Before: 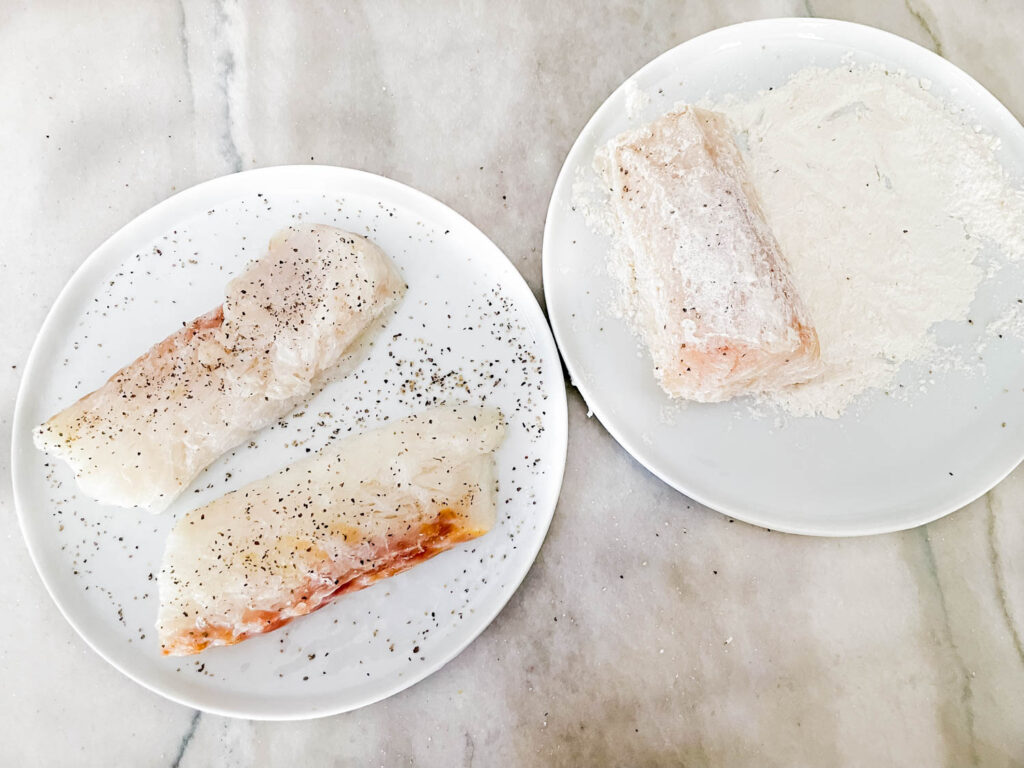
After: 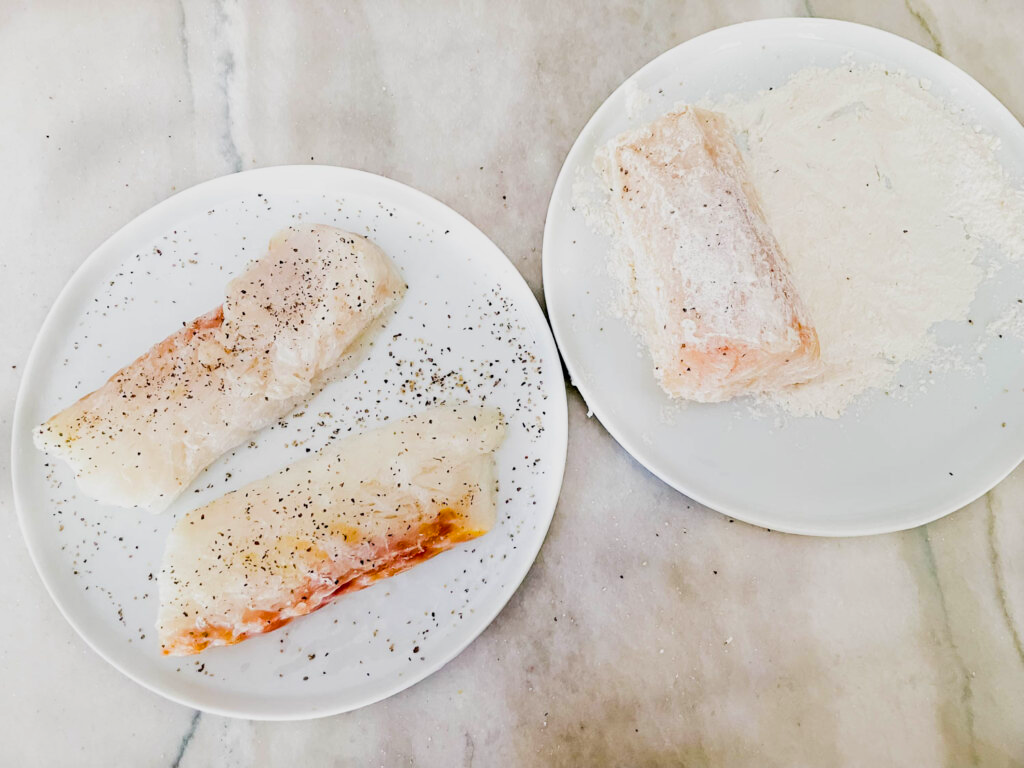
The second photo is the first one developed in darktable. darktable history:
color balance rgb: perceptual saturation grading › global saturation 20%, global vibrance 20%
filmic rgb: black relative exposure -14.19 EV, white relative exposure 3.39 EV, hardness 7.89, preserve chrominance max RGB
